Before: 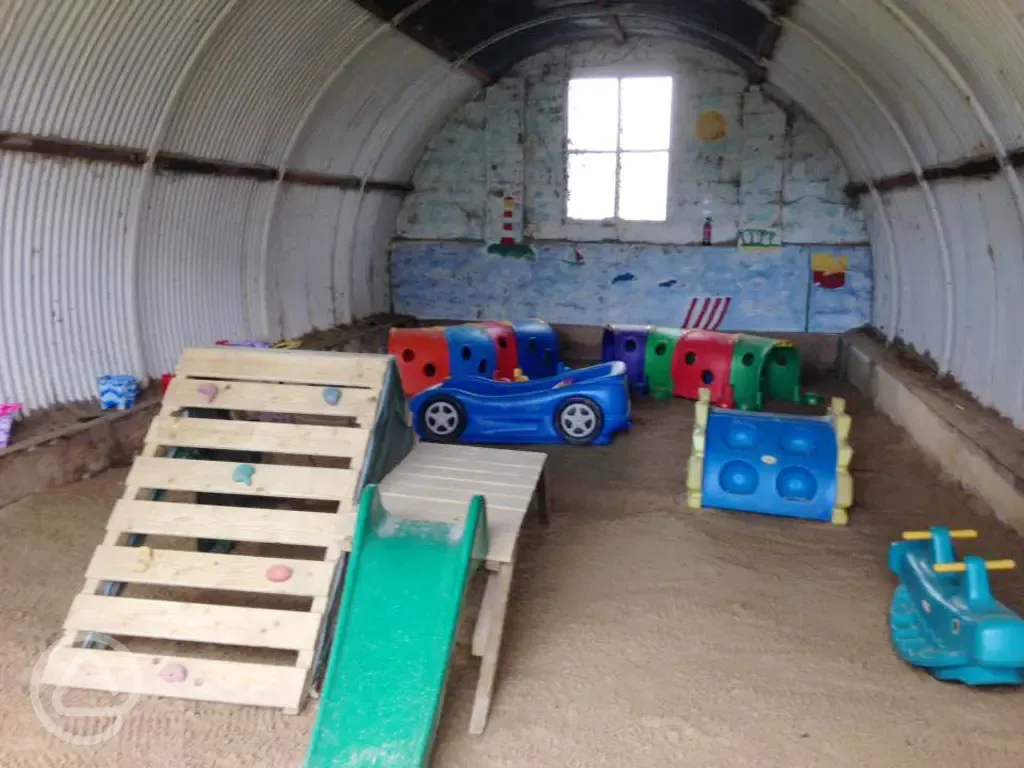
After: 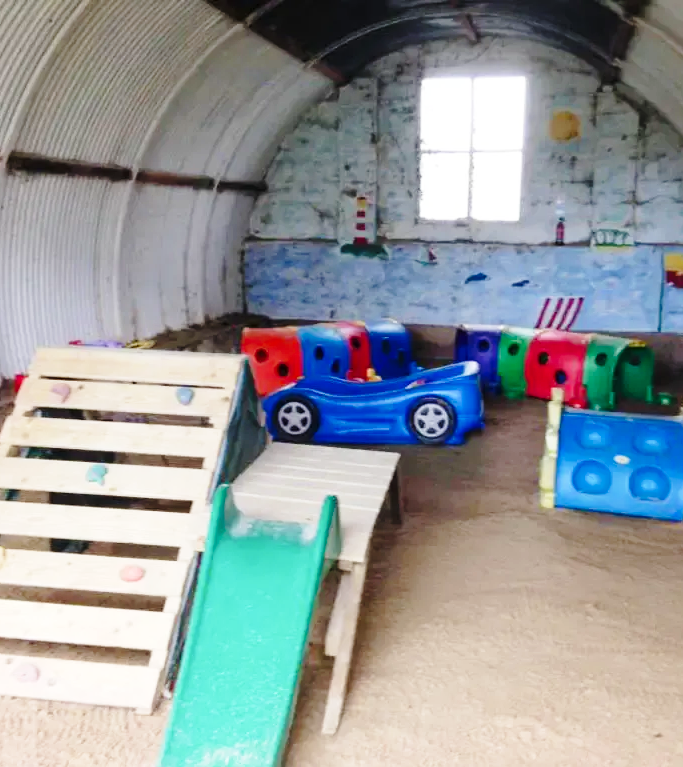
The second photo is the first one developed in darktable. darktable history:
base curve: curves: ch0 [(0, 0) (0.028, 0.03) (0.121, 0.232) (0.46, 0.748) (0.859, 0.968) (1, 1)], preserve colors none
crop and rotate: left 14.371%, right 18.927%
